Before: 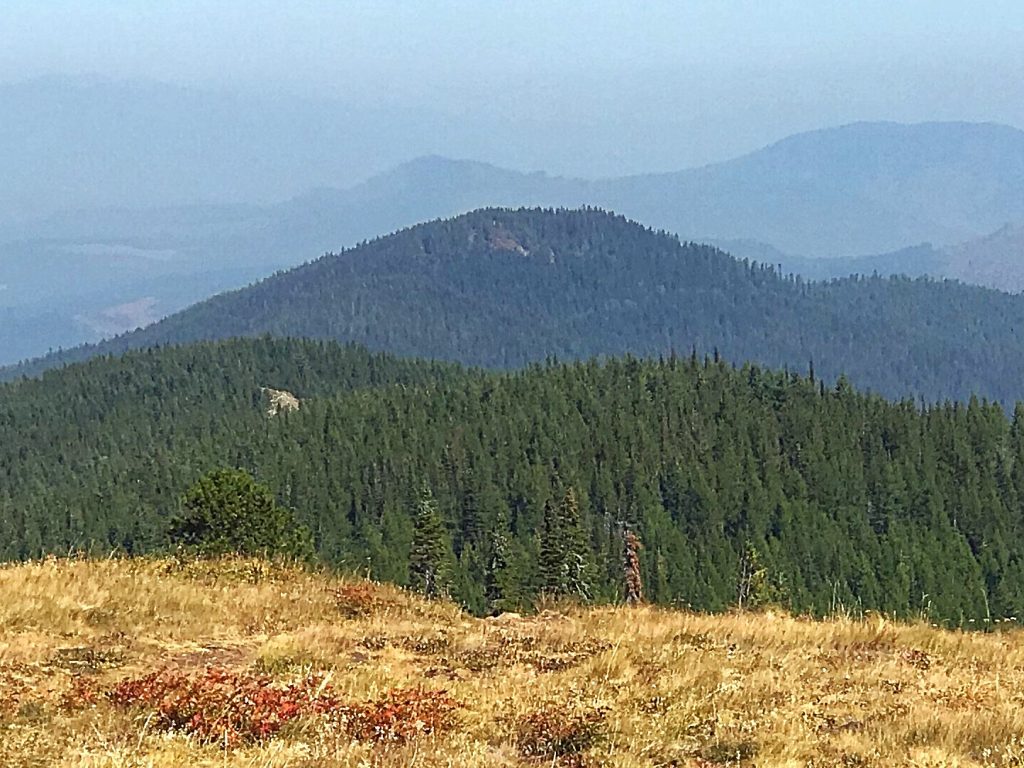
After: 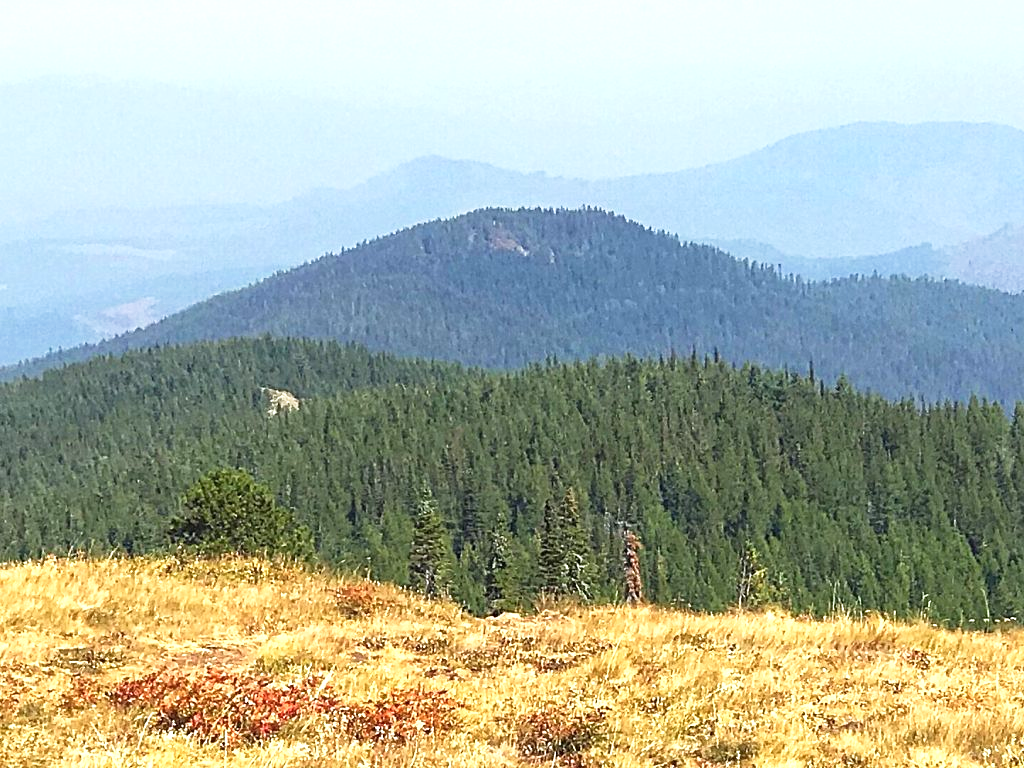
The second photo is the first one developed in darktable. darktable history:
tone curve: curves: ch0 [(0, 0) (0.003, 0.003) (0.011, 0.012) (0.025, 0.026) (0.044, 0.047) (0.069, 0.073) (0.1, 0.105) (0.136, 0.143) (0.177, 0.187) (0.224, 0.237) (0.277, 0.293) (0.335, 0.354) (0.399, 0.422) (0.468, 0.495) (0.543, 0.574) (0.623, 0.659) (0.709, 0.749) (0.801, 0.846) (0.898, 0.932) (1, 1)], preserve colors none
exposure: exposure 0.7 EV, compensate highlight preservation false
